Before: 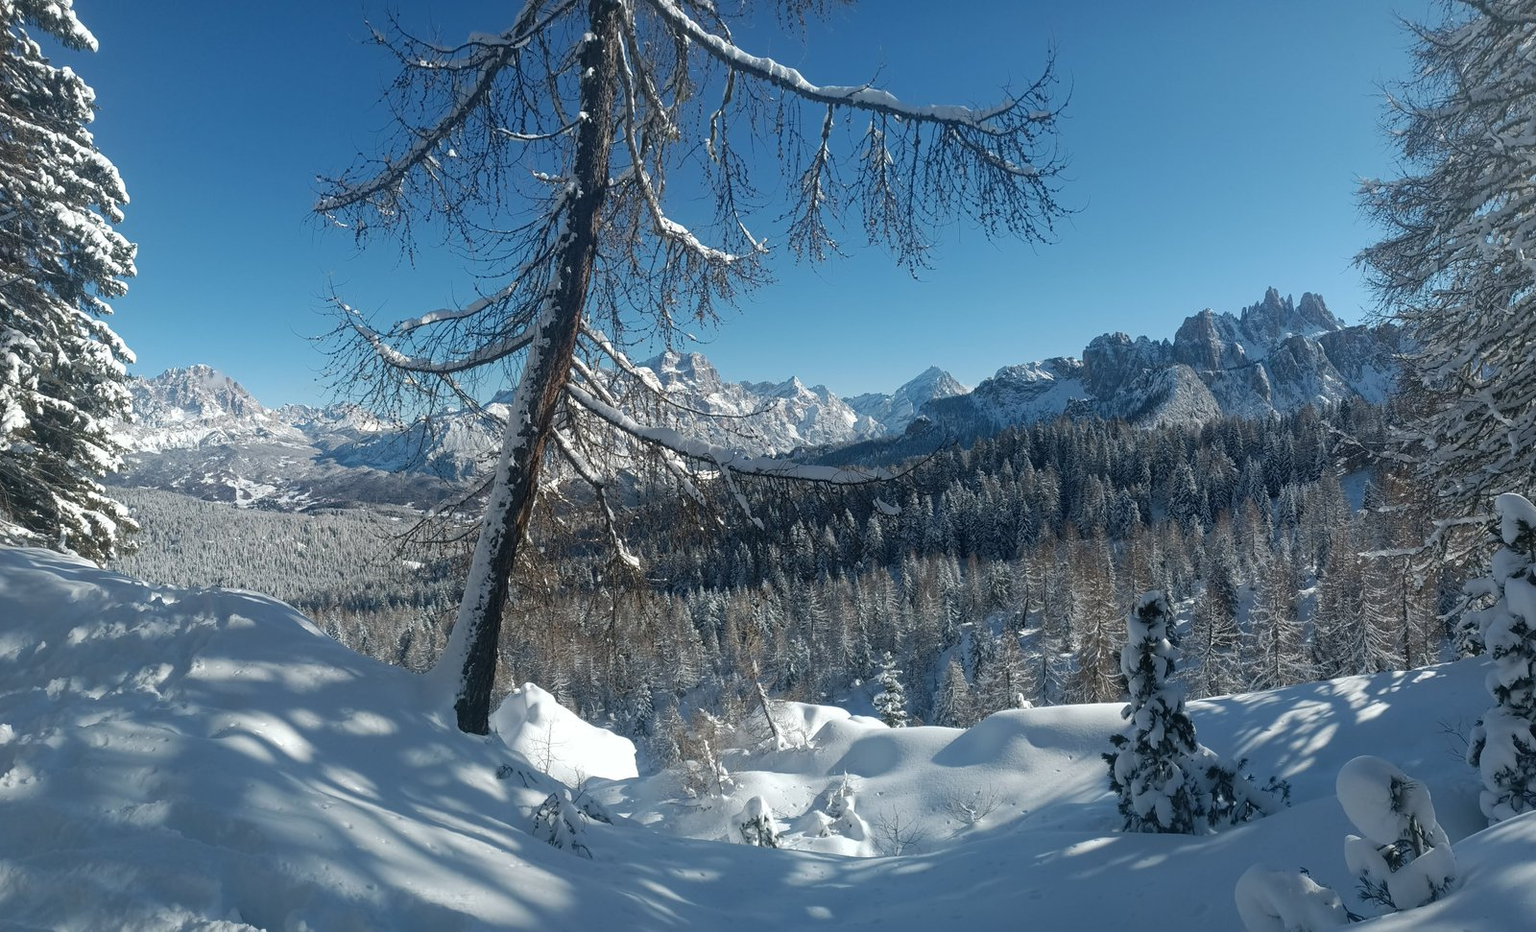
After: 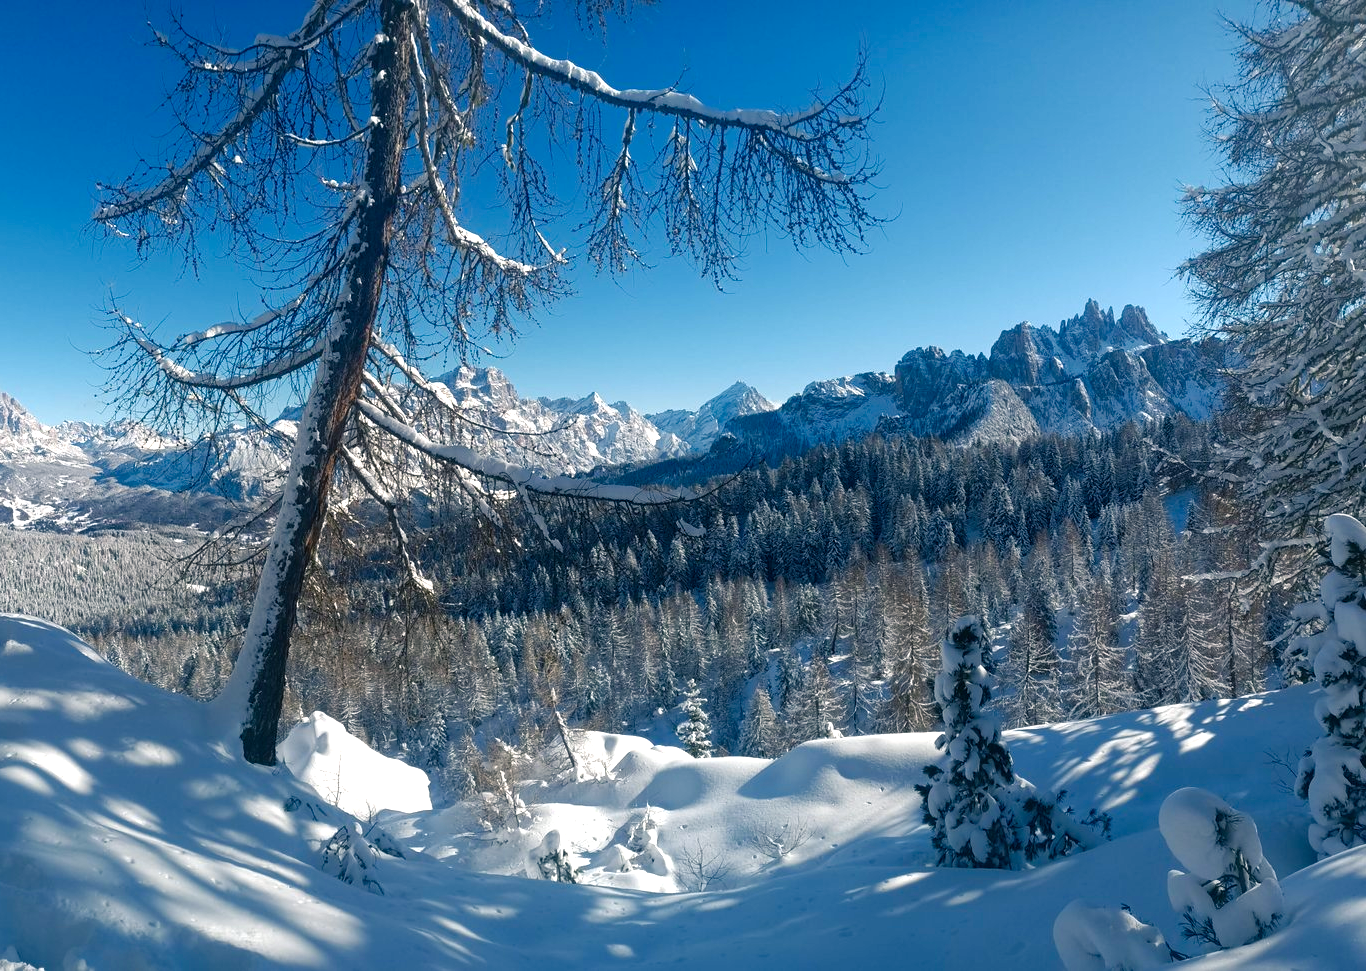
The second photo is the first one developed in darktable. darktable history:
tone equalizer: on, module defaults
crop and rotate: left 14.584%
color balance rgb: shadows lift › chroma 4.21%, shadows lift › hue 252.22°, highlights gain › chroma 1.36%, highlights gain › hue 50.24°, perceptual saturation grading › mid-tones 6.33%, perceptual saturation grading › shadows 72.44%, perceptual brilliance grading › highlights 11.59%, contrast 5.05%
